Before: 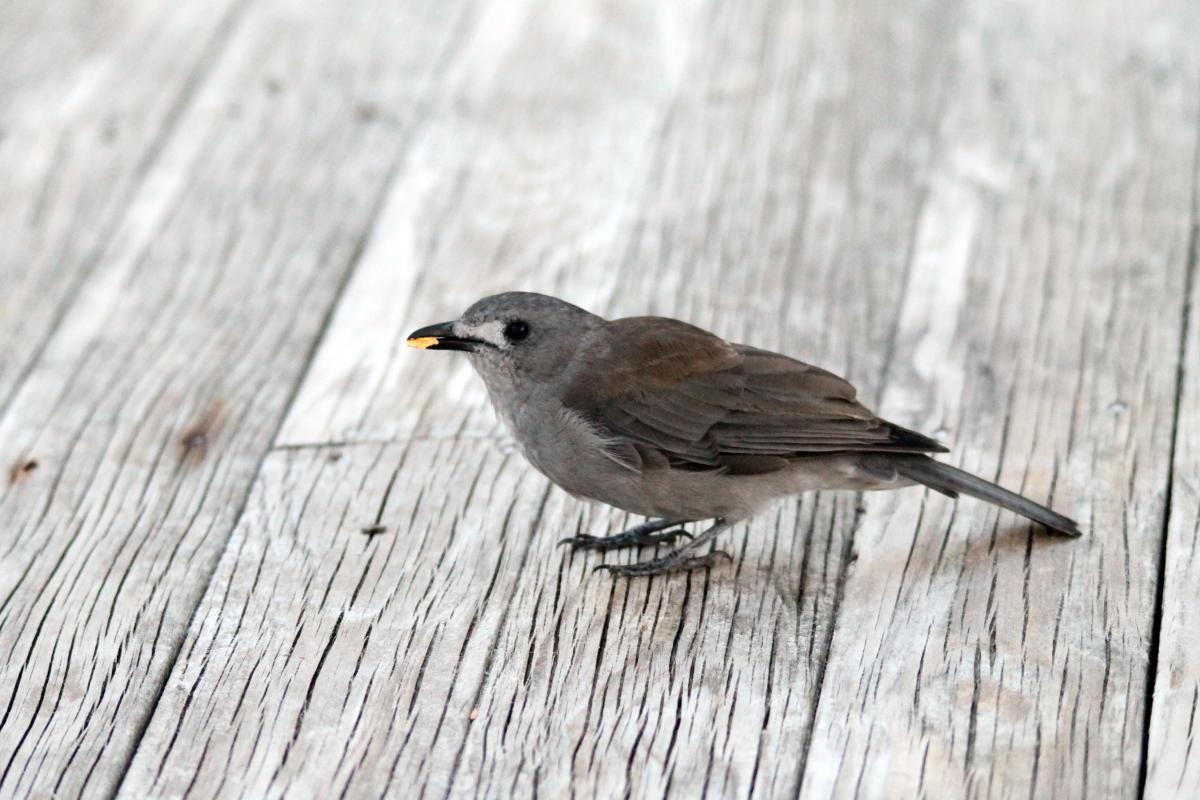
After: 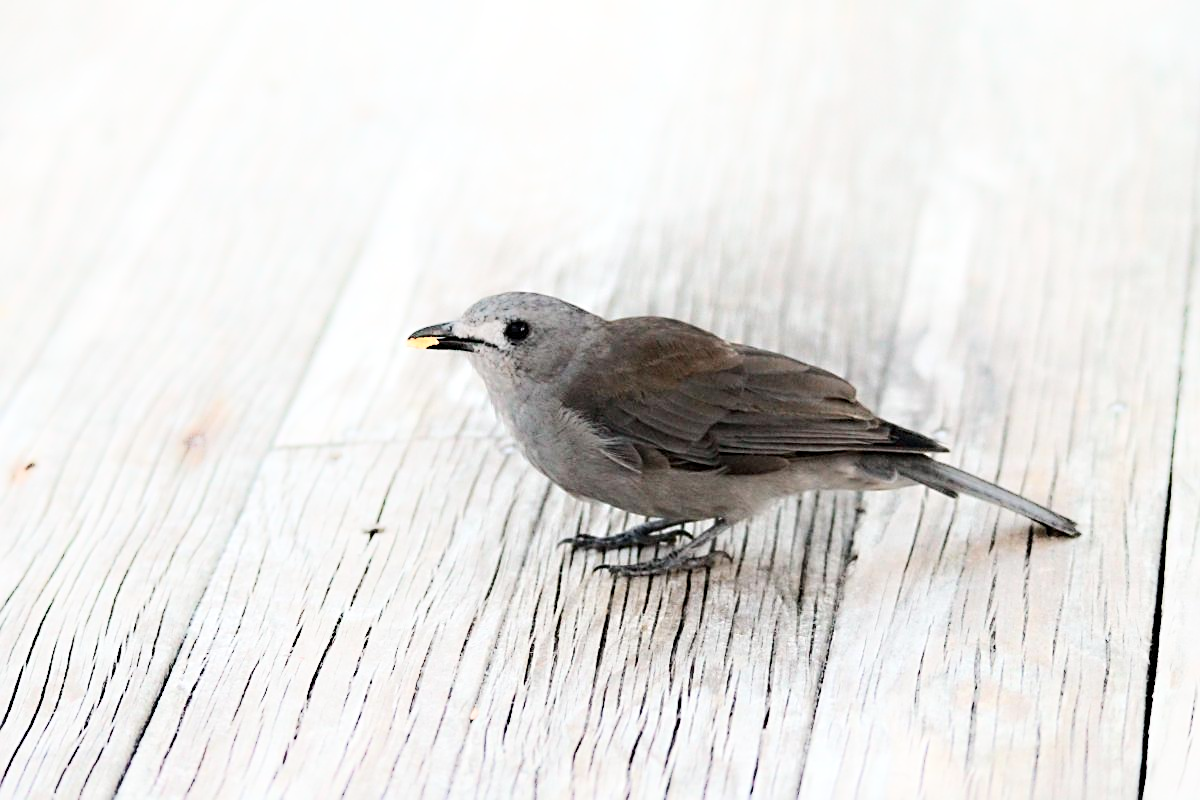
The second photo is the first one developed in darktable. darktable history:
sharpen: on, module defaults
shadows and highlights: shadows -89.28, highlights 89.96, soften with gaussian
